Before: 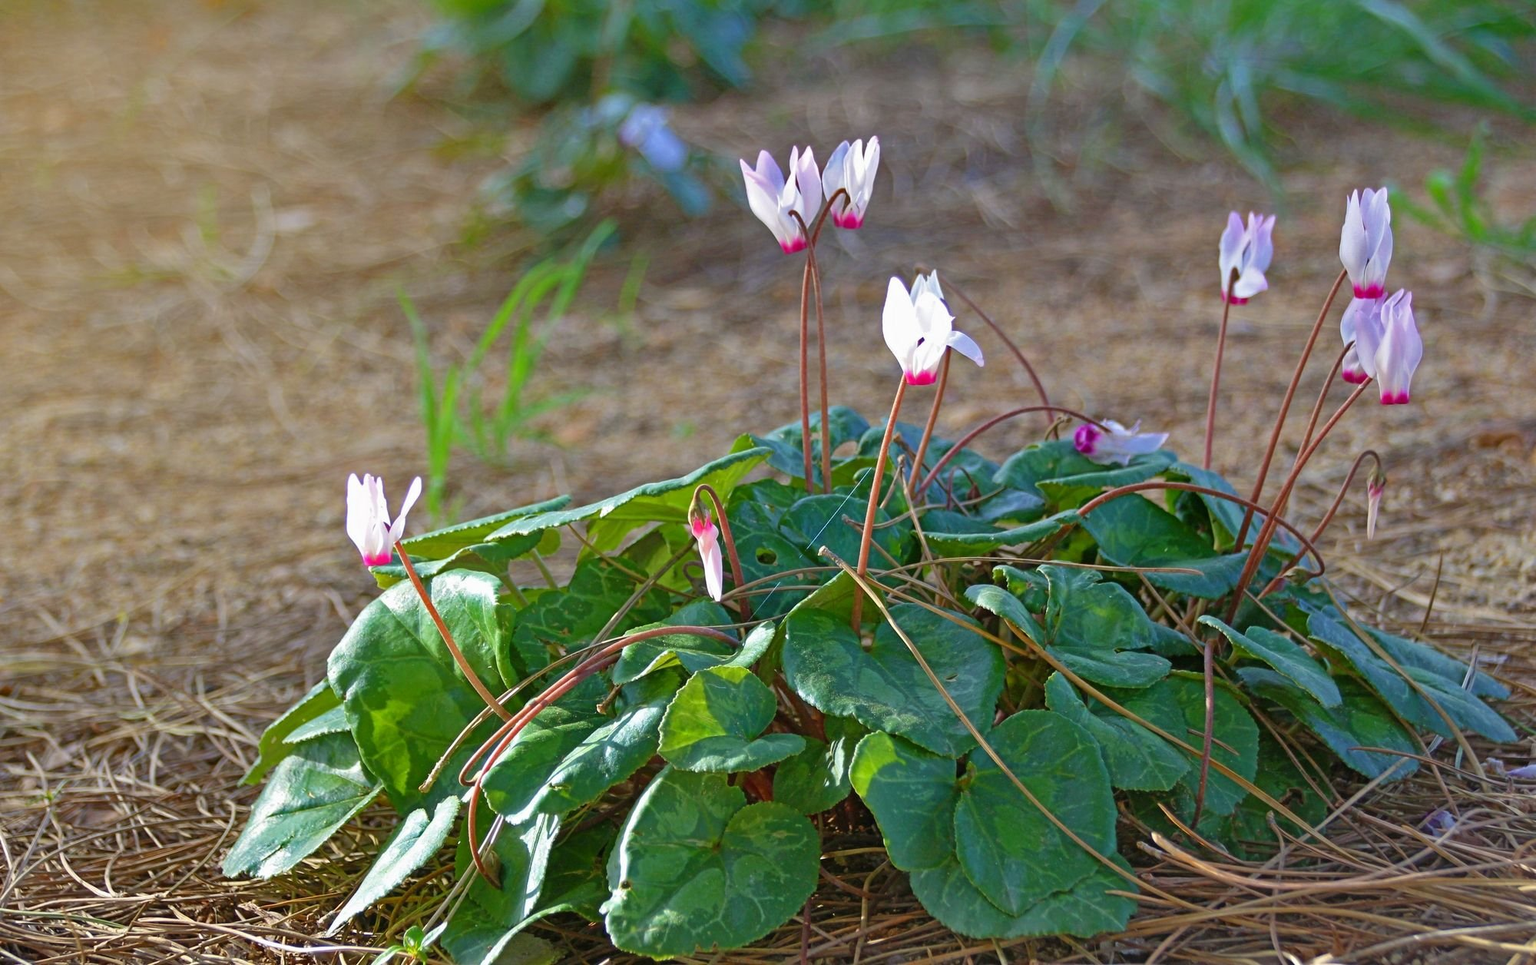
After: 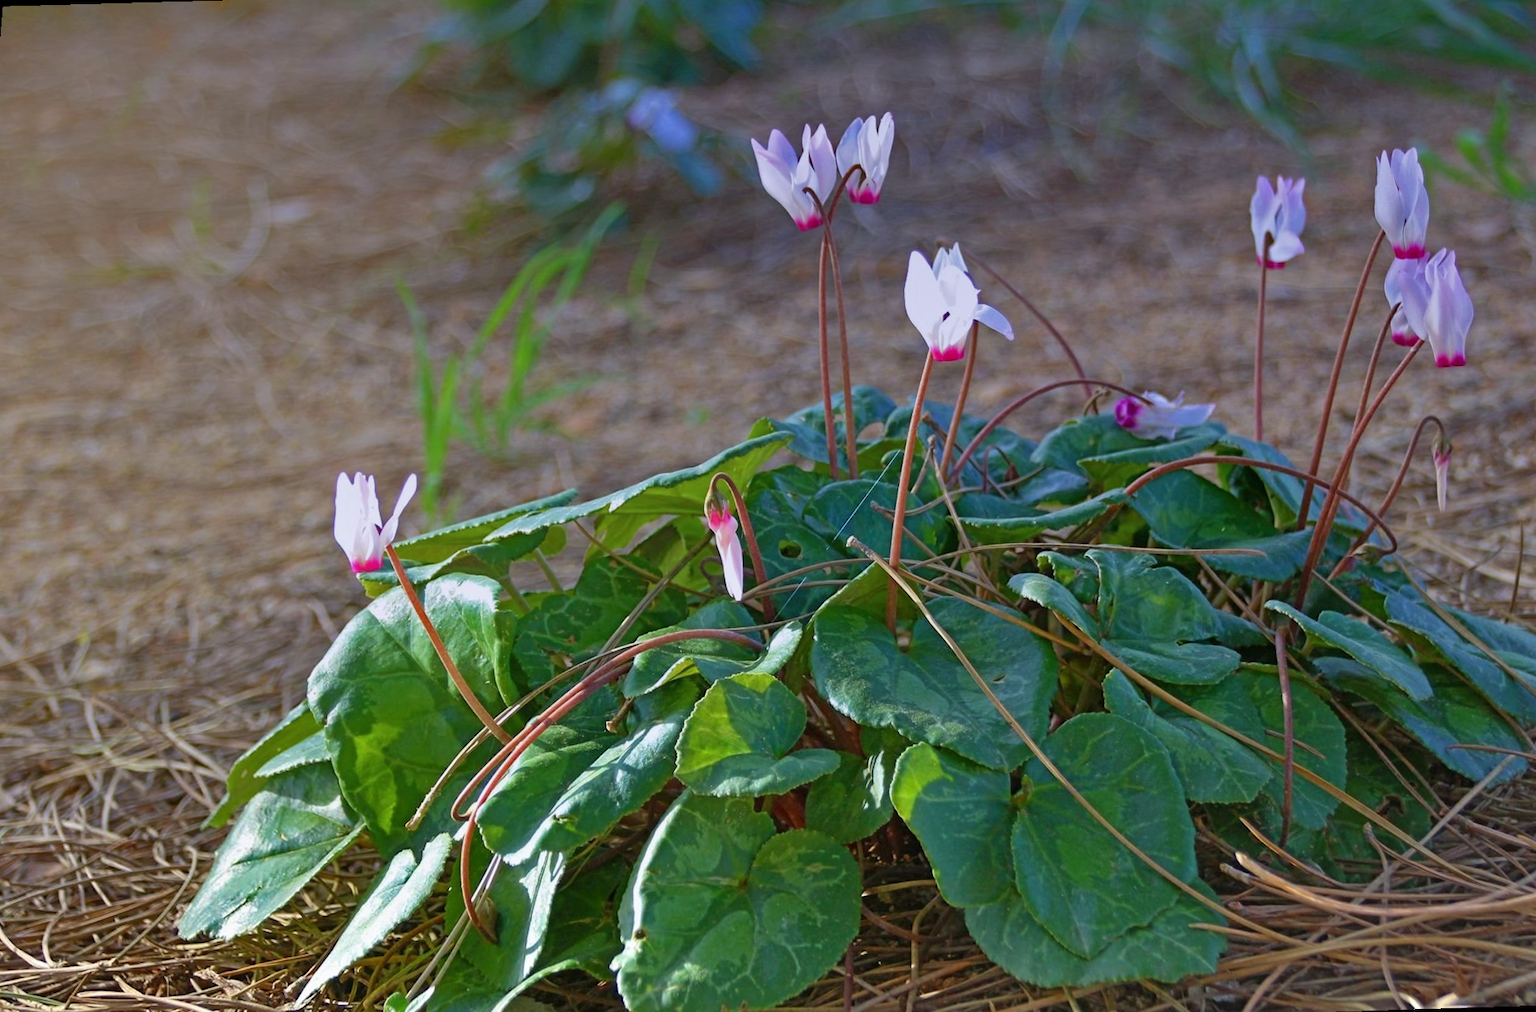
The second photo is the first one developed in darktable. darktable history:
graduated density: hue 238.83°, saturation 50%
rotate and perspective: rotation -1.68°, lens shift (vertical) -0.146, crop left 0.049, crop right 0.912, crop top 0.032, crop bottom 0.96
